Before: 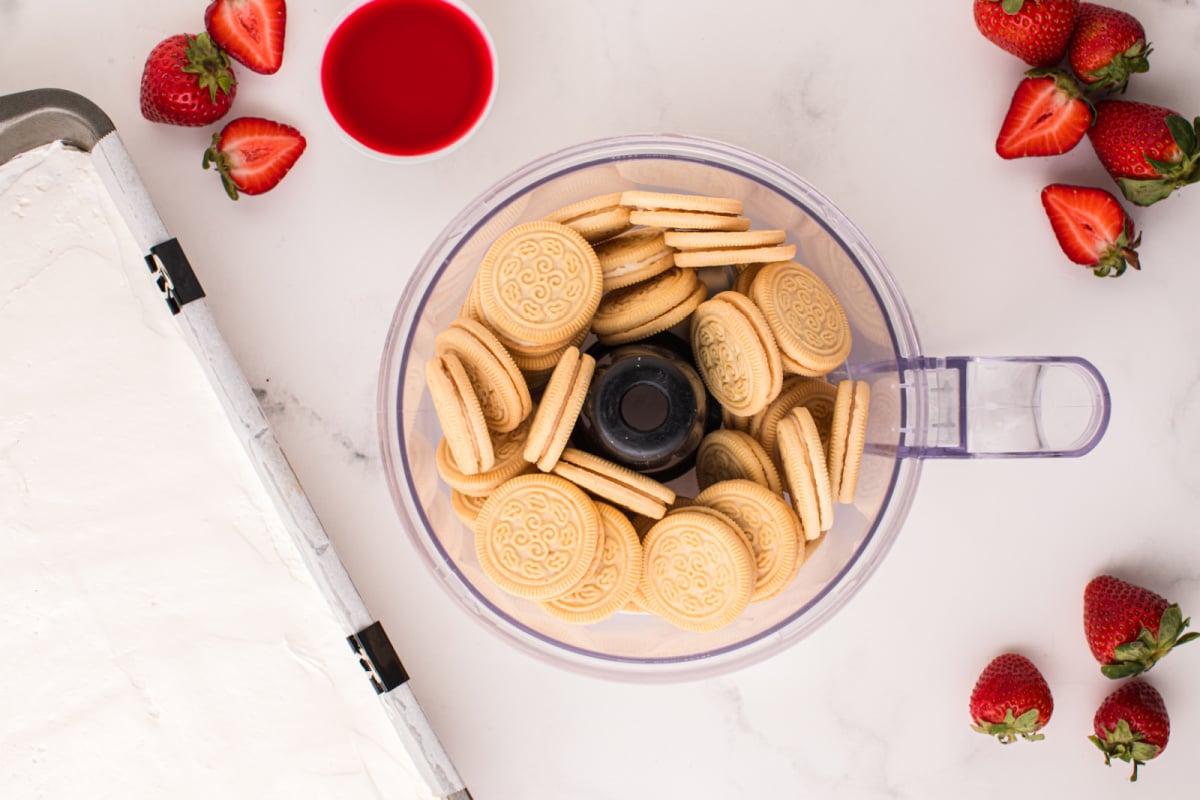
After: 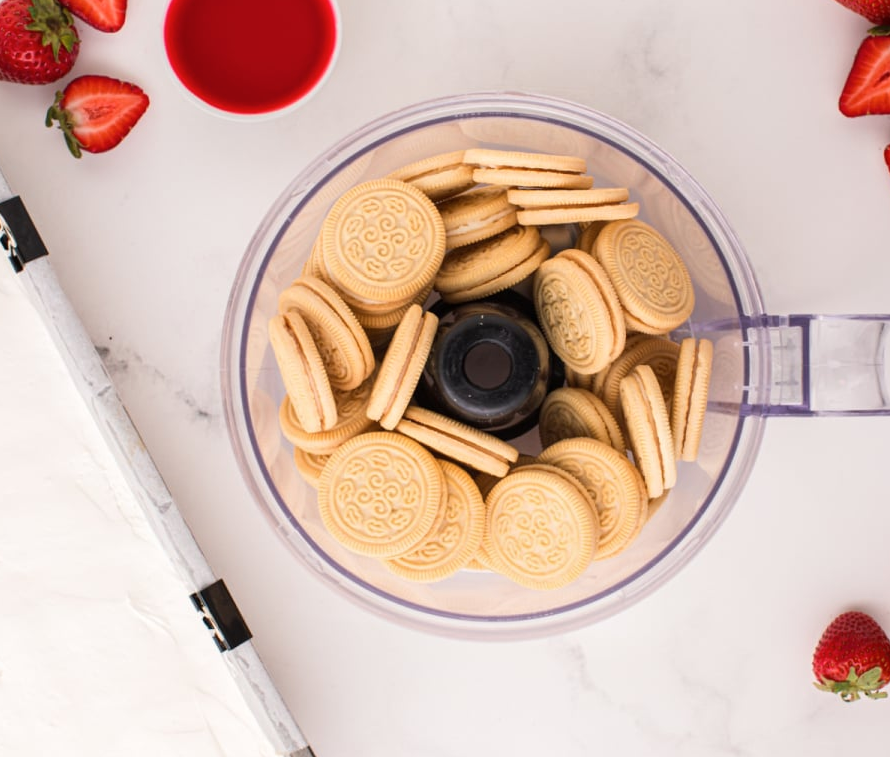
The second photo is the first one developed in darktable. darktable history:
tone equalizer: on, module defaults
crop and rotate: left 13.15%, top 5.251%, right 12.609%
color zones: curves: ch0 [(0.25, 0.5) (0.428, 0.473) (0.75, 0.5)]; ch1 [(0.243, 0.479) (0.398, 0.452) (0.75, 0.5)]
